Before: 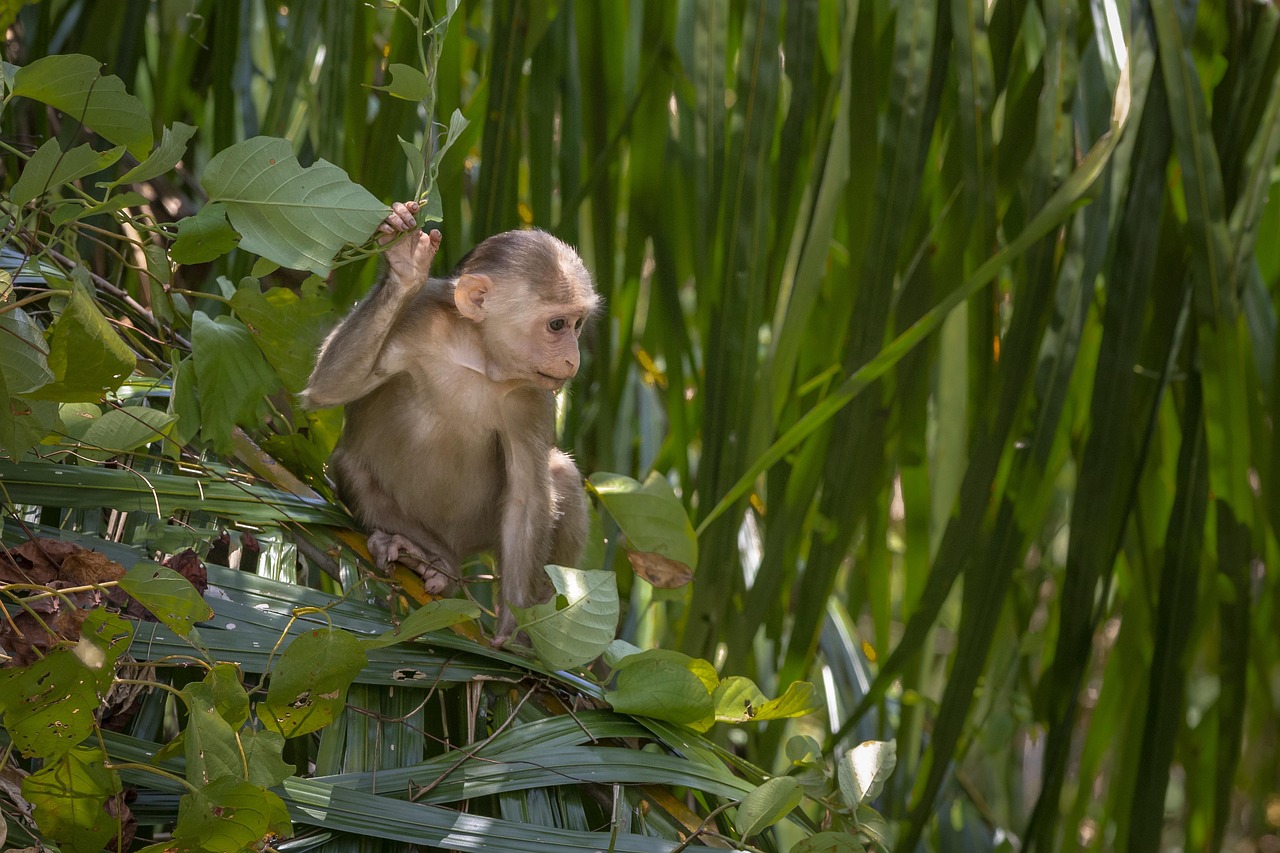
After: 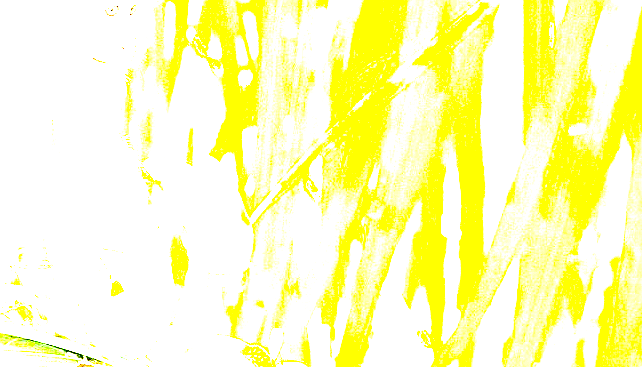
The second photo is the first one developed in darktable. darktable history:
sharpen: on, module defaults
contrast brightness saturation: contrast 0.194, brightness -0.231, saturation 0.113
exposure: exposure 7.906 EV, compensate exposure bias true, compensate highlight preservation false
crop: left 34.799%, top 36.882%, right 15.018%, bottom 20.042%
